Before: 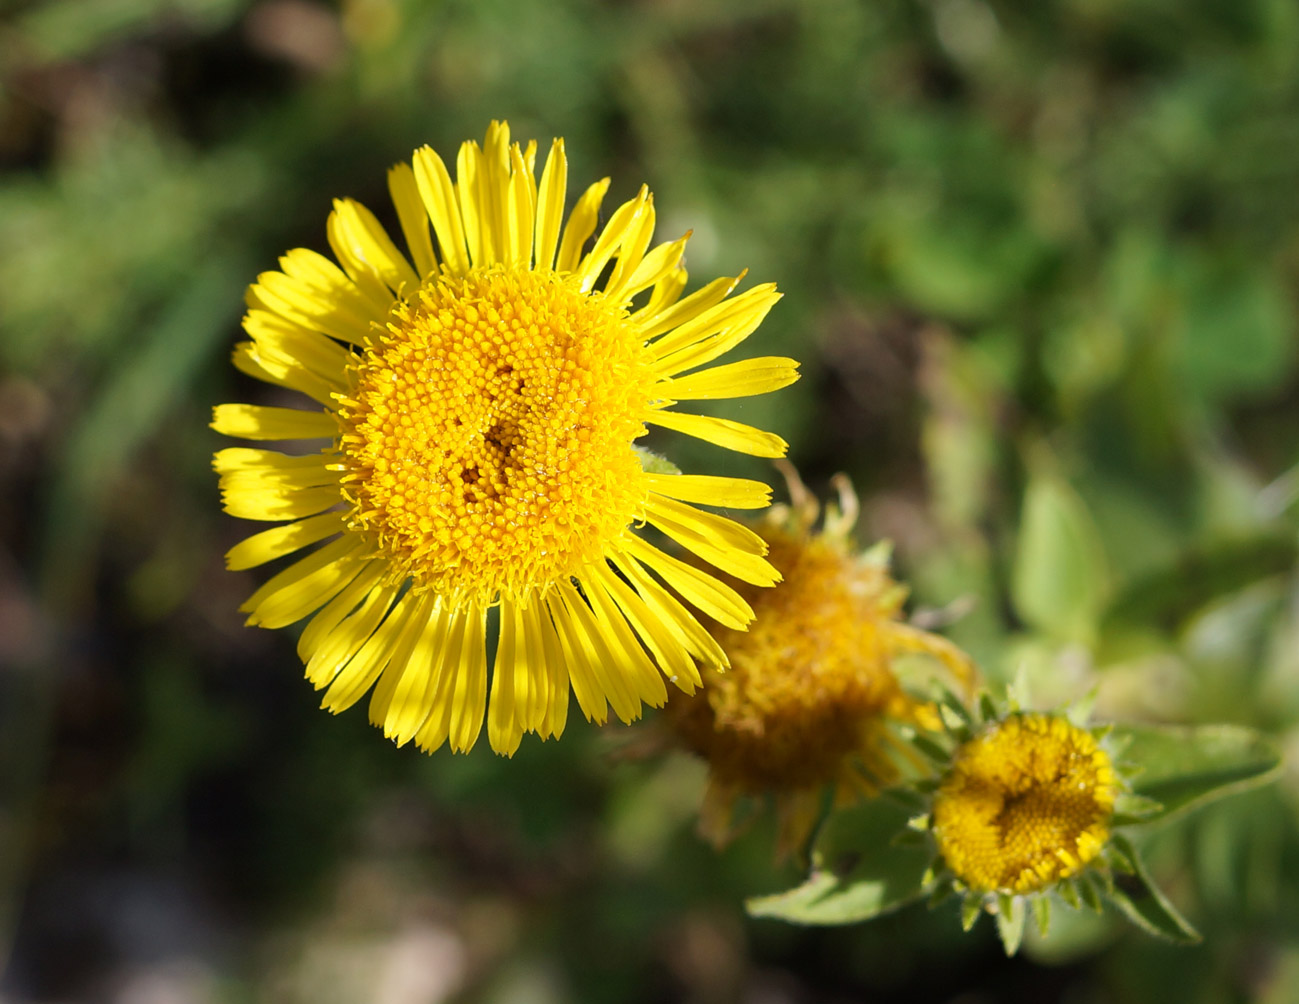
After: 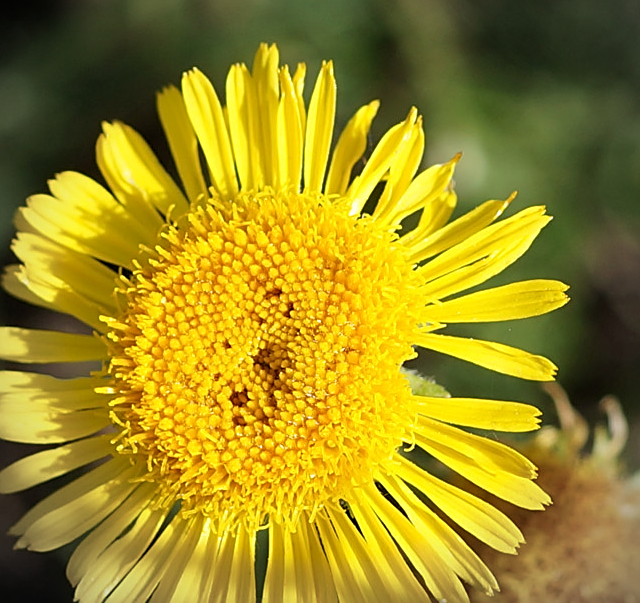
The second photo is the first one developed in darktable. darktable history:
sharpen: on, module defaults
crop: left 17.835%, top 7.675%, right 32.881%, bottom 32.213%
vignetting: unbound false
